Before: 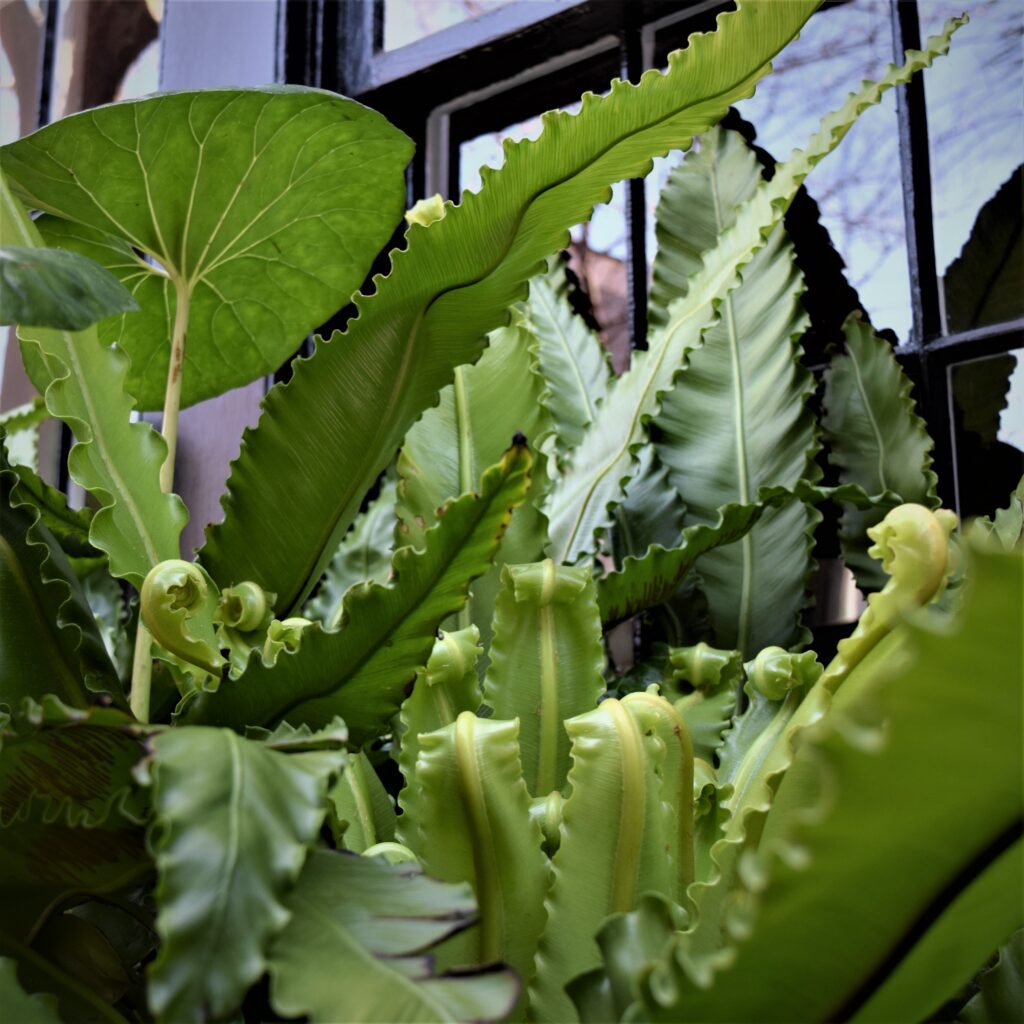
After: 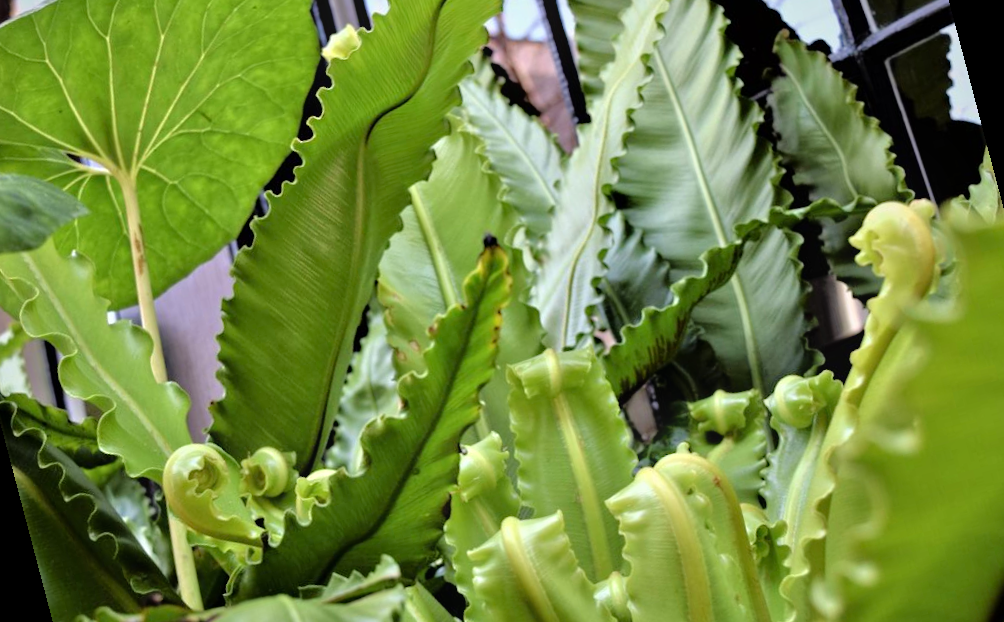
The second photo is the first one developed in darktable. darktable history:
tone equalizer: -7 EV 0.15 EV, -6 EV 0.6 EV, -5 EV 1.15 EV, -4 EV 1.33 EV, -3 EV 1.15 EV, -2 EV 0.6 EV, -1 EV 0.15 EV, mask exposure compensation -0.5 EV
bloom: size 9%, threshold 100%, strength 7%
rotate and perspective: rotation -14.8°, crop left 0.1, crop right 0.903, crop top 0.25, crop bottom 0.748
